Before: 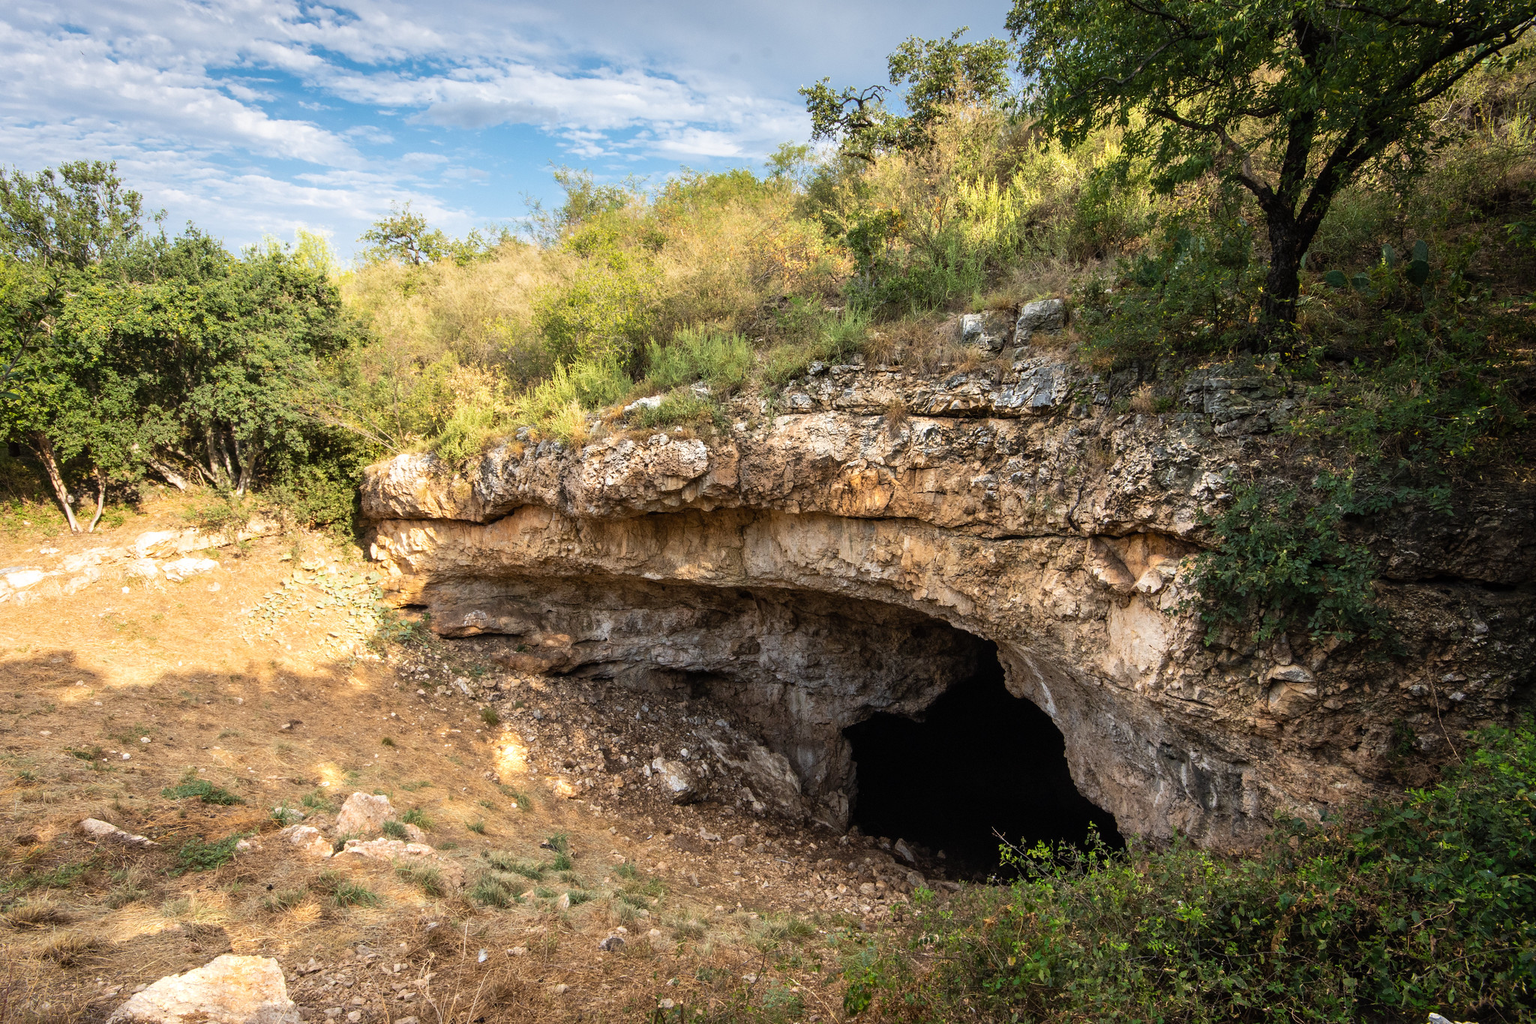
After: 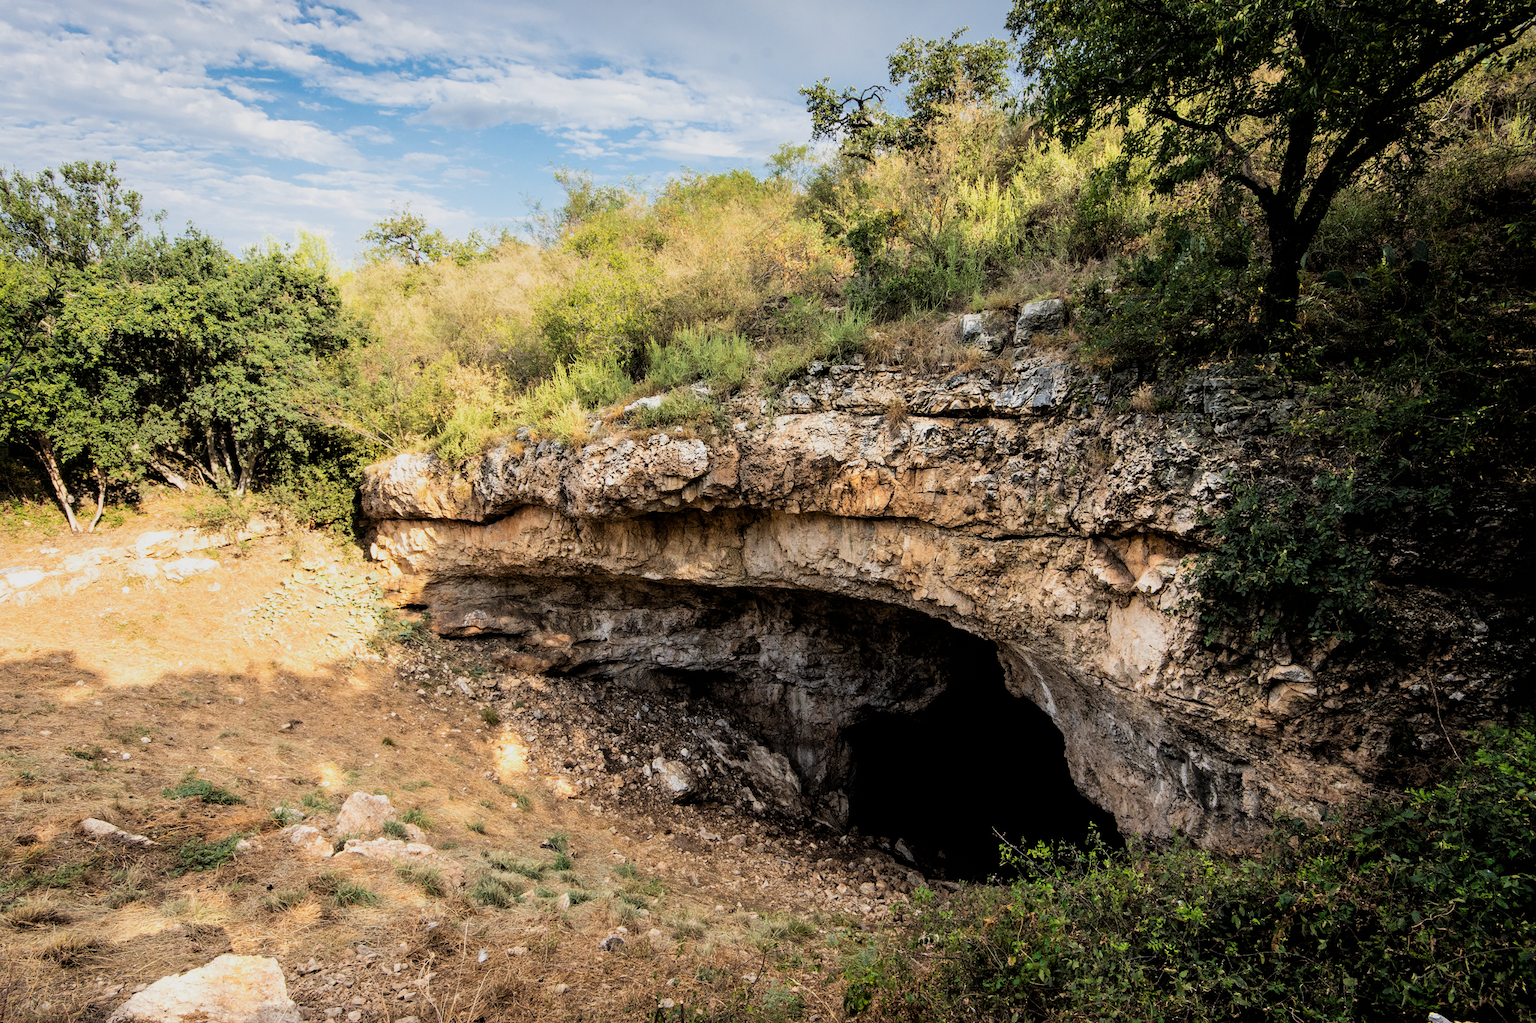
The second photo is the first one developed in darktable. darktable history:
filmic rgb: black relative exposure -5.09 EV, white relative exposure 3.49 EV, hardness 3.19, contrast 1.189, highlights saturation mix -49.8%, iterations of high-quality reconstruction 0
